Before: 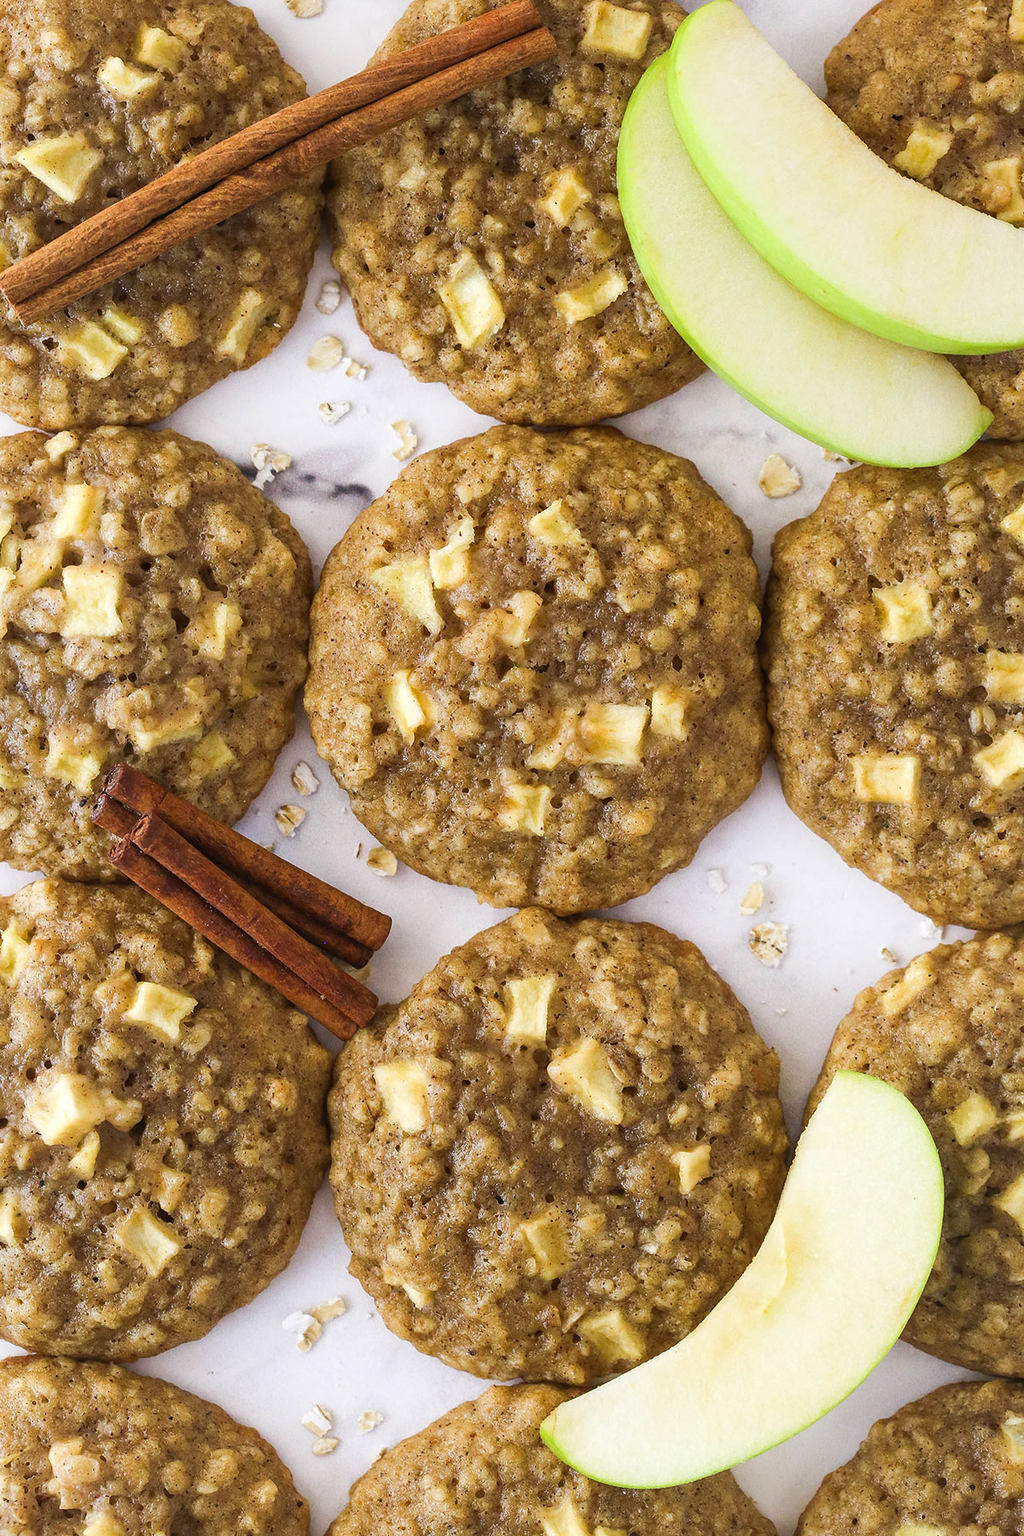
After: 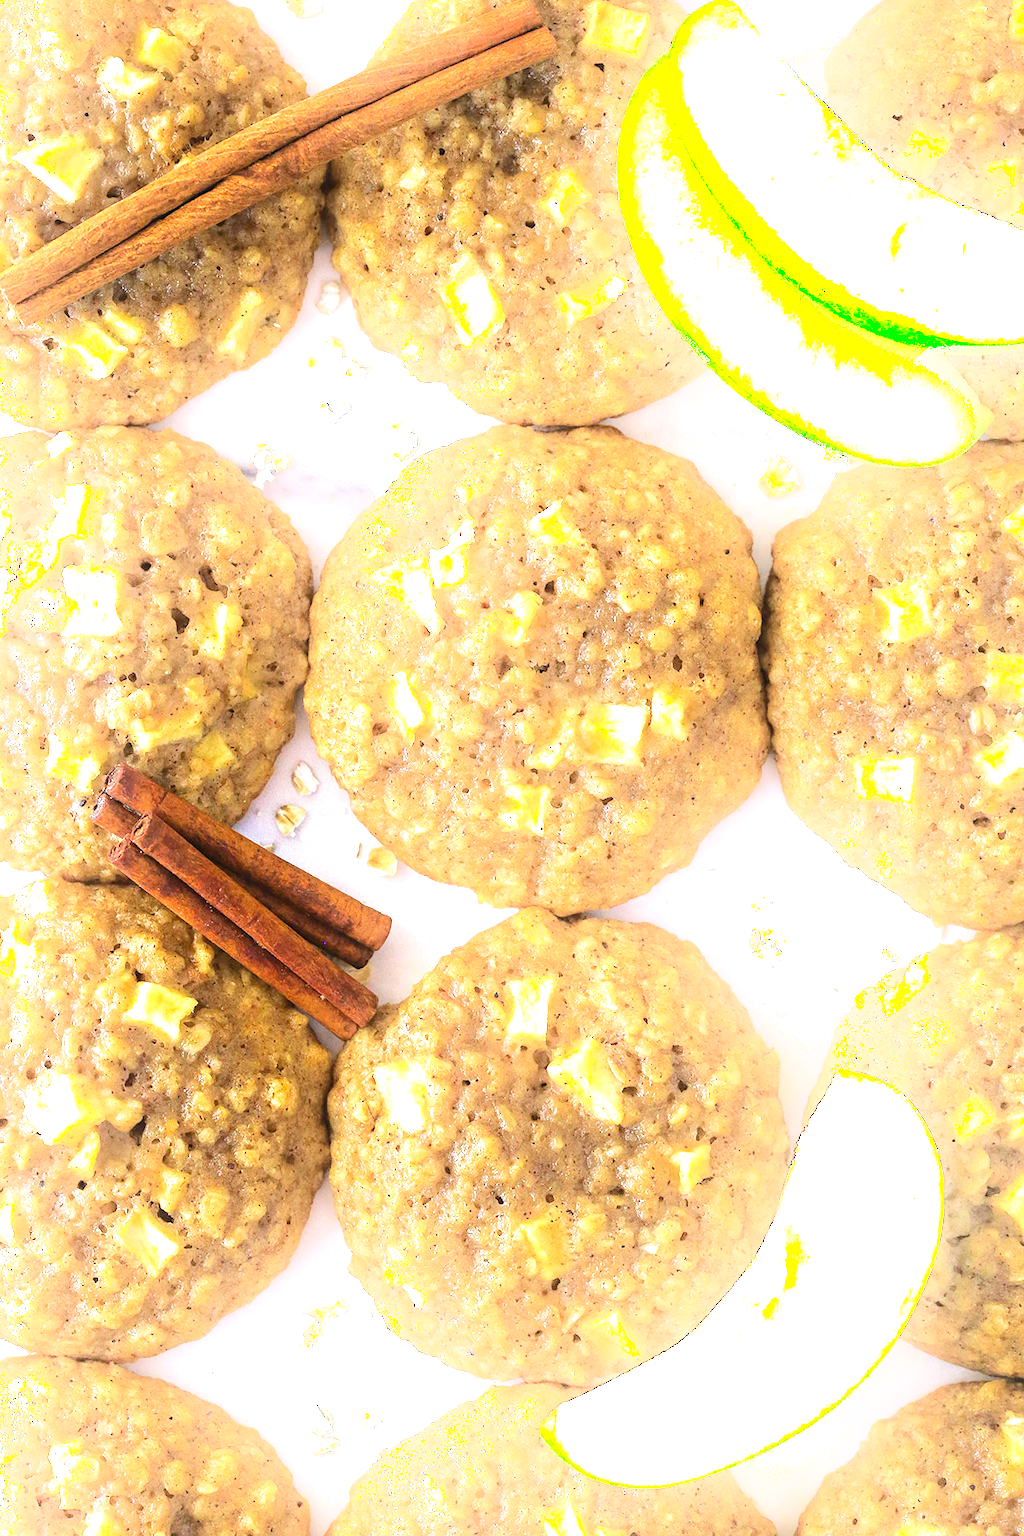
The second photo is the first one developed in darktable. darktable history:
contrast brightness saturation: saturation 0.18
shadows and highlights: shadows -54.3, highlights 86.09, soften with gaussian
exposure: exposure 1 EV, compensate highlight preservation false
